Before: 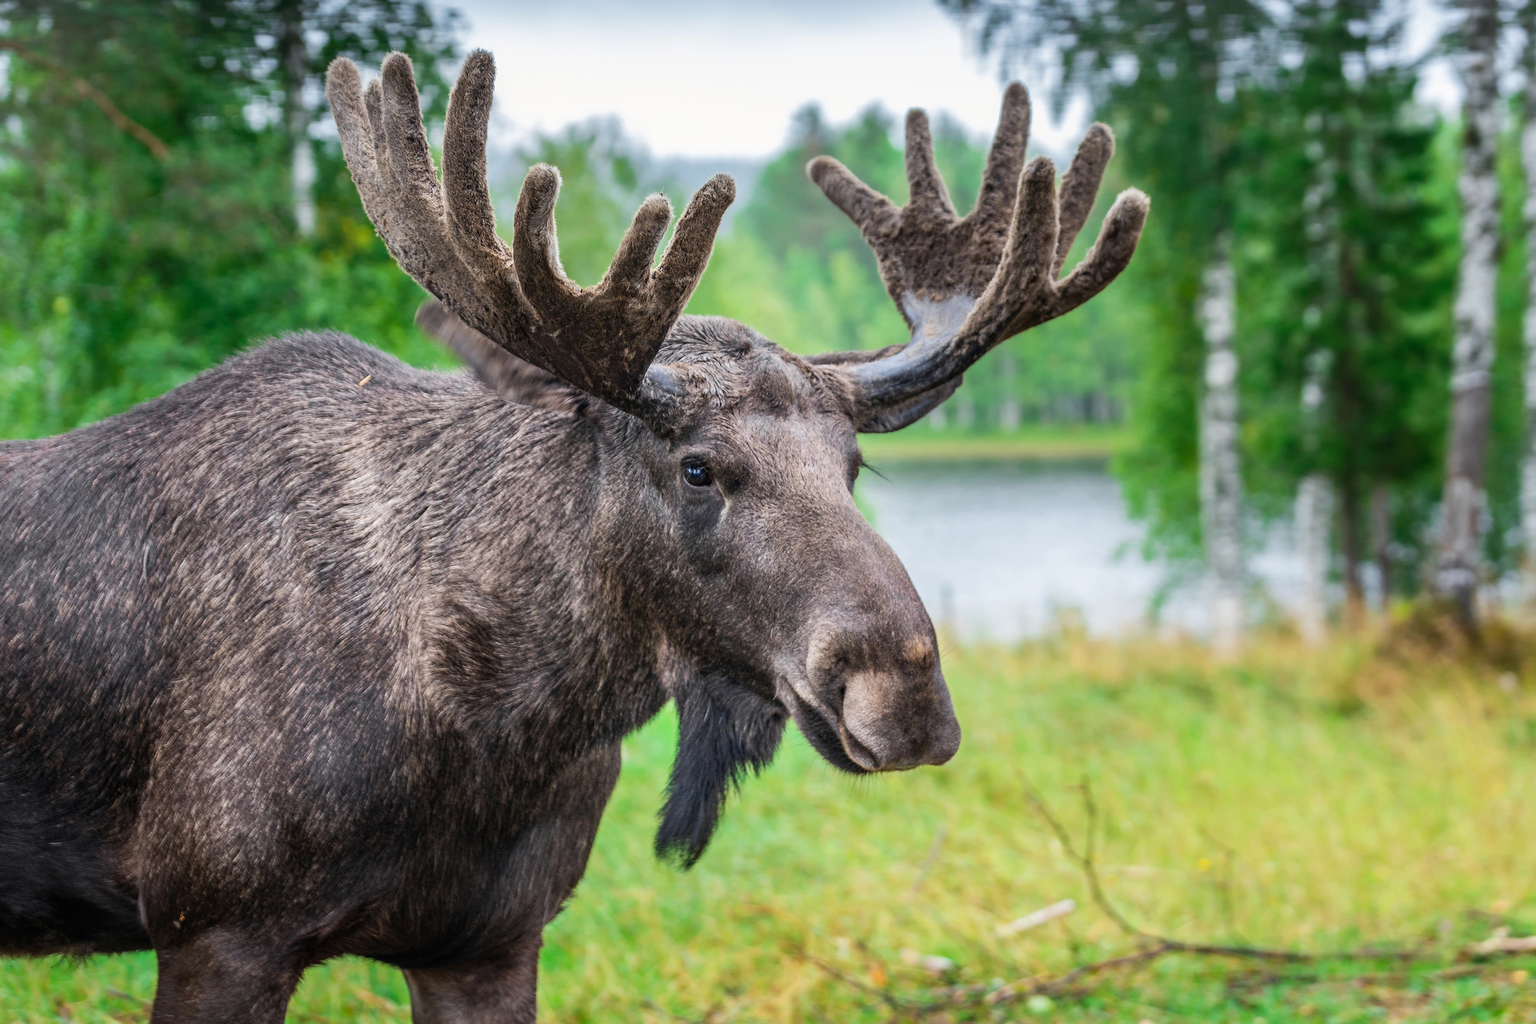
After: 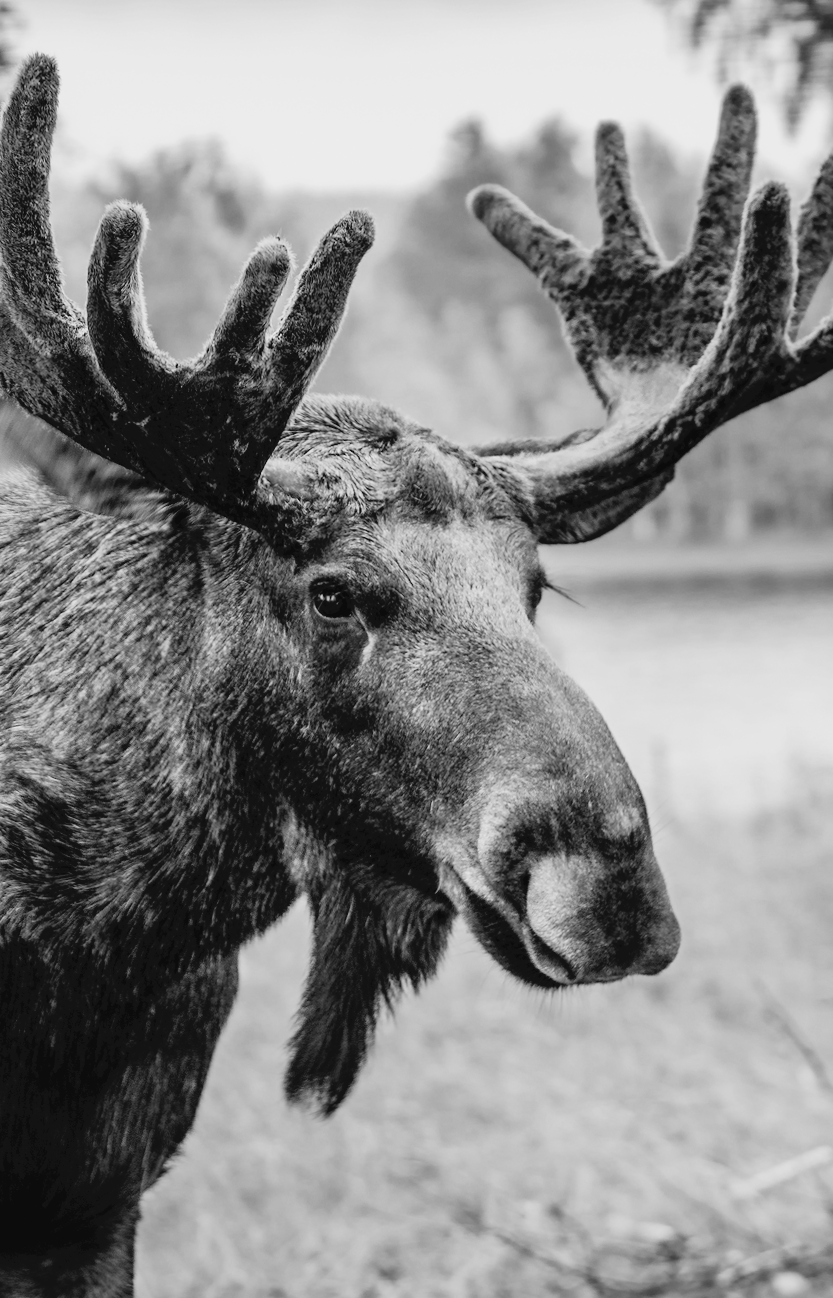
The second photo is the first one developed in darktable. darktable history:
rotate and perspective: rotation -1°, crop left 0.011, crop right 0.989, crop top 0.025, crop bottom 0.975
color balance rgb: perceptual saturation grading › global saturation 30%, global vibrance 20%
monochrome: on, module defaults
tone curve: curves: ch0 [(0, 0) (0.003, 0.049) (0.011, 0.051) (0.025, 0.055) (0.044, 0.065) (0.069, 0.081) (0.1, 0.11) (0.136, 0.15) (0.177, 0.195) (0.224, 0.242) (0.277, 0.308) (0.335, 0.375) (0.399, 0.436) (0.468, 0.5) (0.543, 0.574) (0.623, 0.665) (0.709, 0.761) (0.801, 0.851) (0.898, 0.933) (1, 1)], preserve colors none
crop: left 28.583%, right 29.231%
shadows and highlights: shadows 25, highlights -25
filmic rgb: black relative exposure -5 EV, white relative exposure 3.5 EV, hardness 3.19, contrast 1.3, highlights saturation mix -50%
exposure: exposure -0.064 EV, compensate highlight preservation false
